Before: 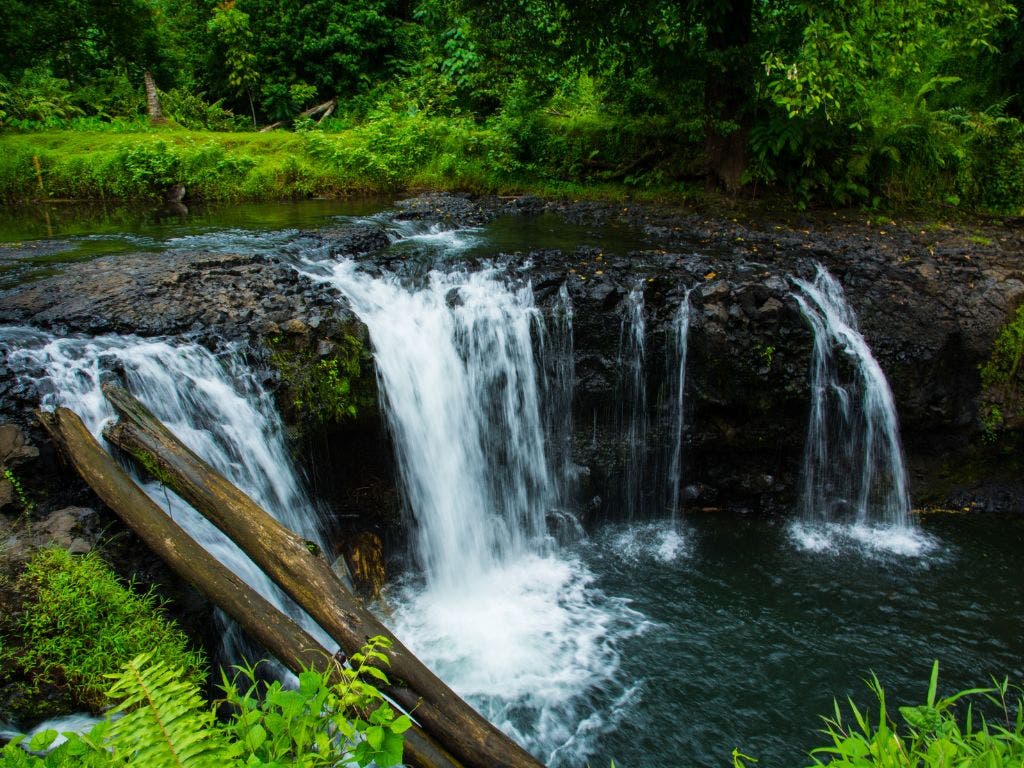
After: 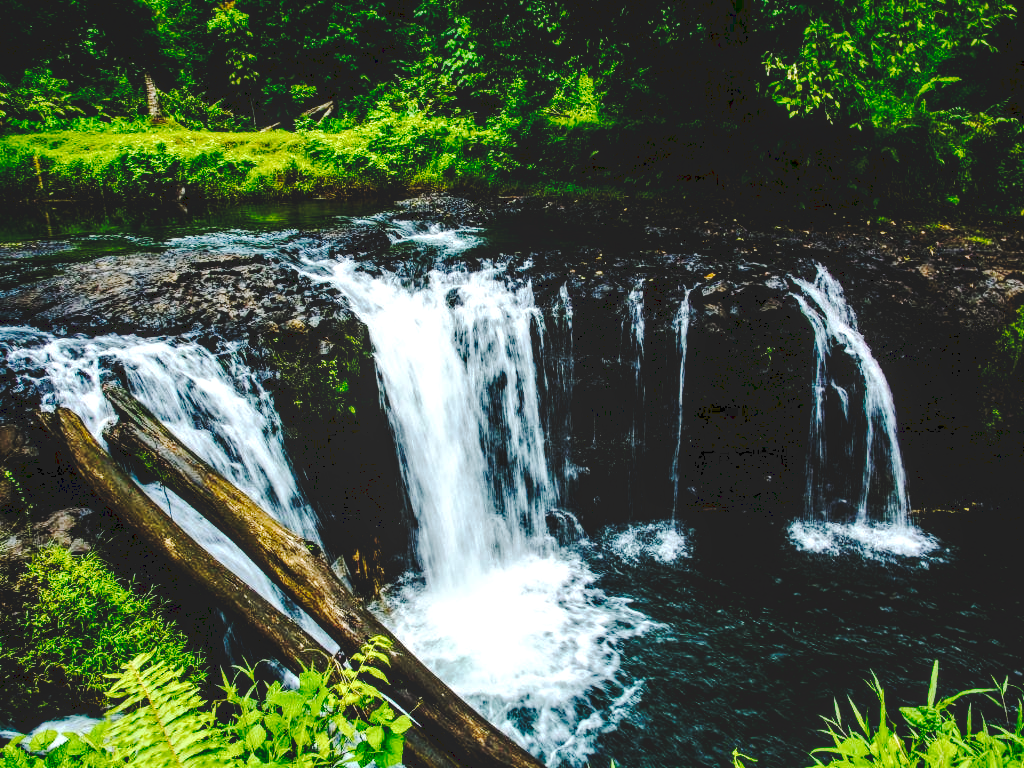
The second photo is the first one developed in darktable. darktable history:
tone curve: curves: ch0 [(0, 0) (0.003, 0.117) (0.011, 0.115) (0.025, 0.116) (0.044, 0.116) (0.069, 0.112) (0.1, 0.113) (0.136, 0.127) (0.177, 0.148) (0.224, 0.191) (0.277, 0.249) (0.335, 0.363) (0.399, 0.479) (0.468, 0.589) (0.543, 0.664) (0.623, 0.733) (0.709, 0.799) (0.801, 0.852) (0.898, 0.914) (1, 1)], preserve colors none
tone equalizer: -8 EV -0.733 EV, -7 EV -0.68 EV, -6 EV -0.561 EV, -5 EV -0.404 EV, -3 EV 0.399 EV, -2 EV 0.6 EV, -1 EV 0.677 EV, +0 EV 0.72 EV, edges refinement/feathering 500, mask exposure compensation -1.57 EV, preserve details no
local contrast: on, module defaults
